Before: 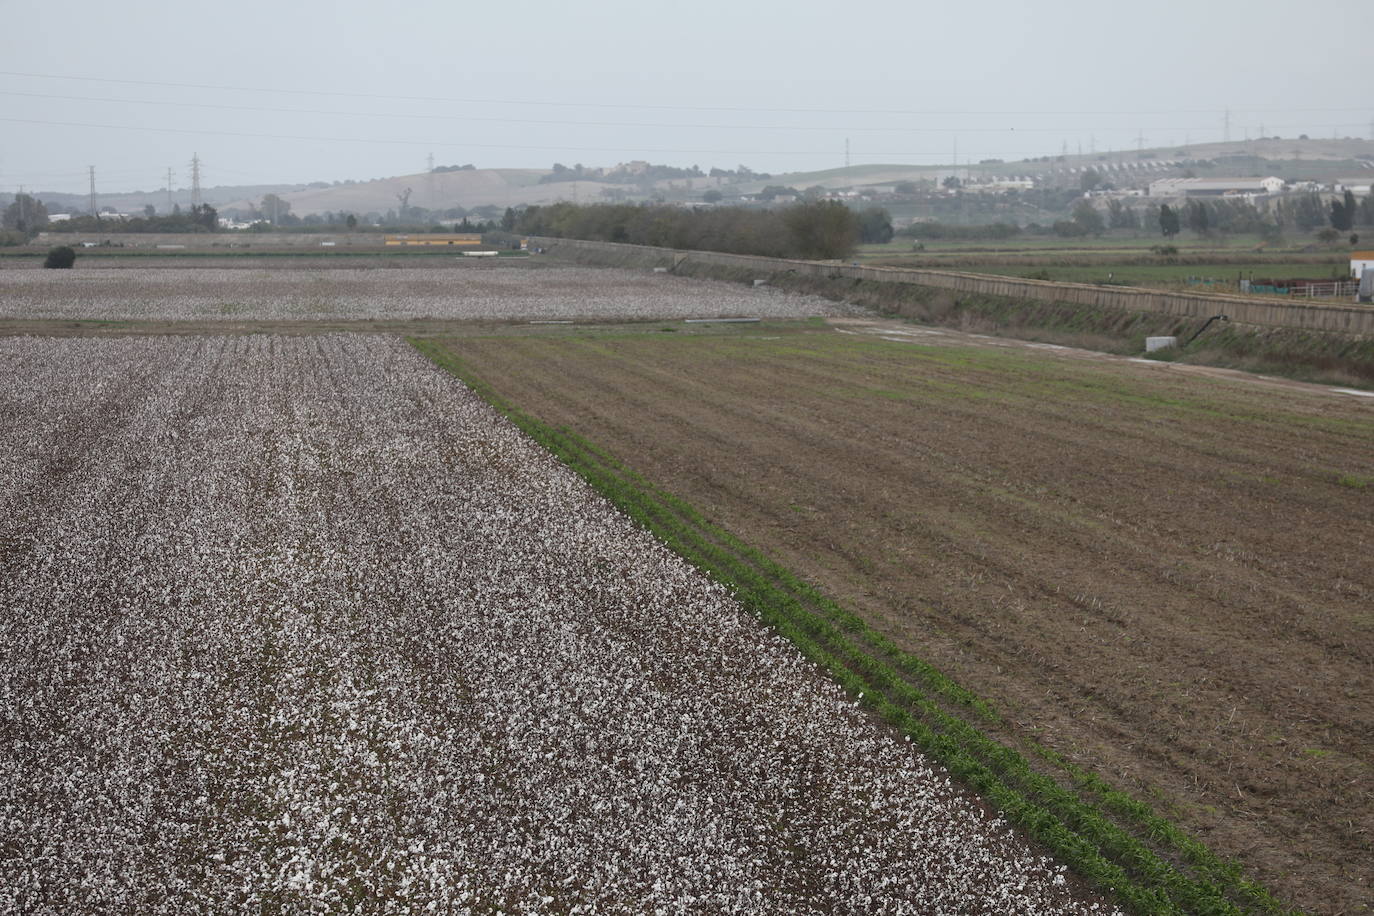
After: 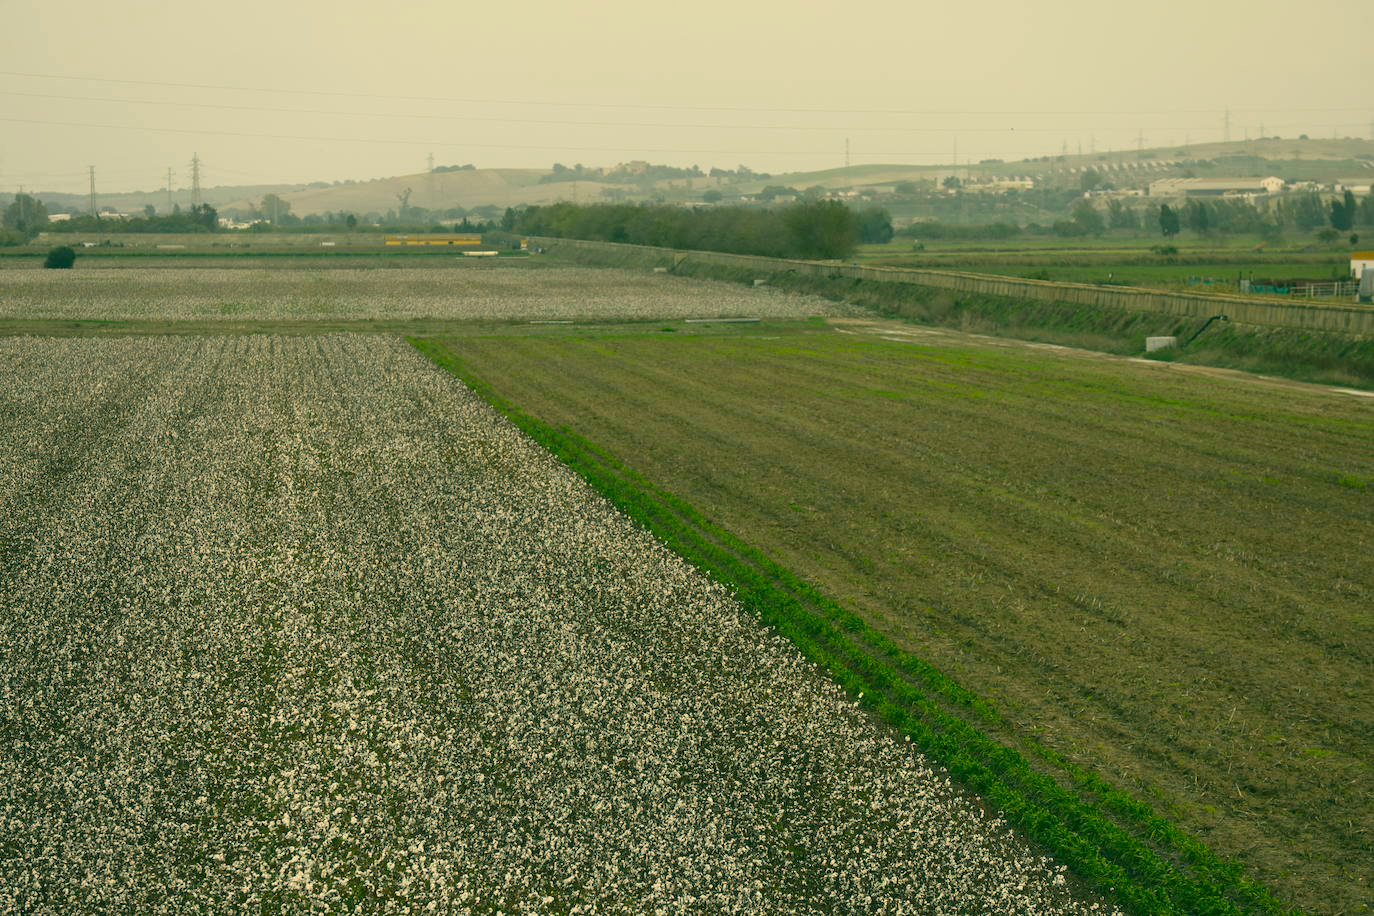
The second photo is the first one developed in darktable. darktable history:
color balance rgb: linear chroma grading › global chroma 9.417%, perceptual saturation grading › global saturation 29.717%
color correction: highlights a* 5.71, highlights b* 33, shadows a* -25.09, shadows b* 3.75
